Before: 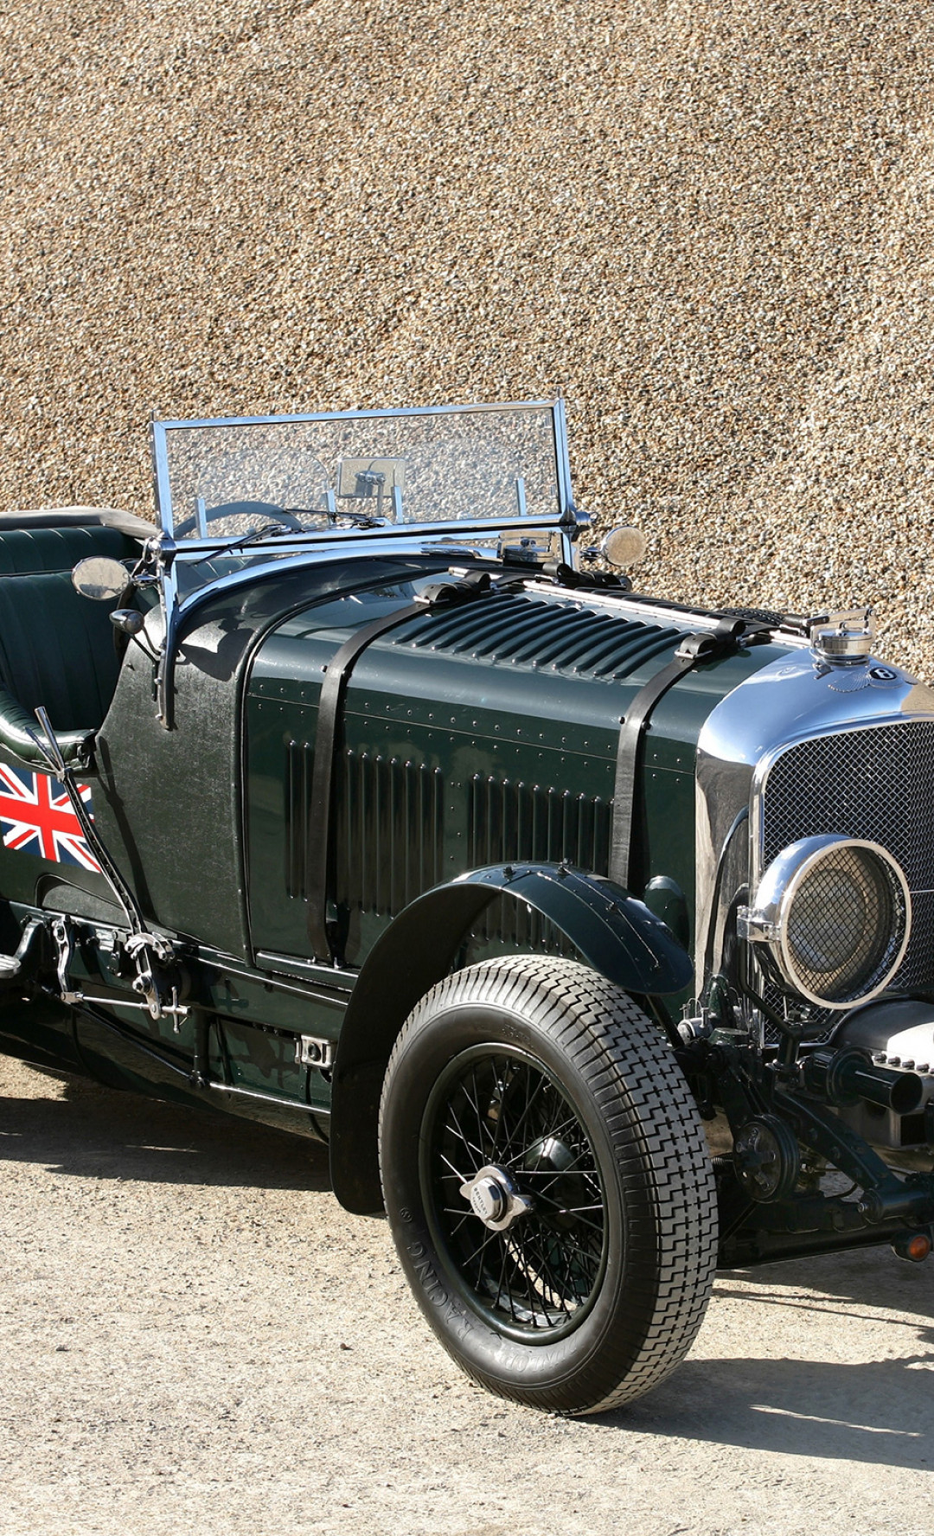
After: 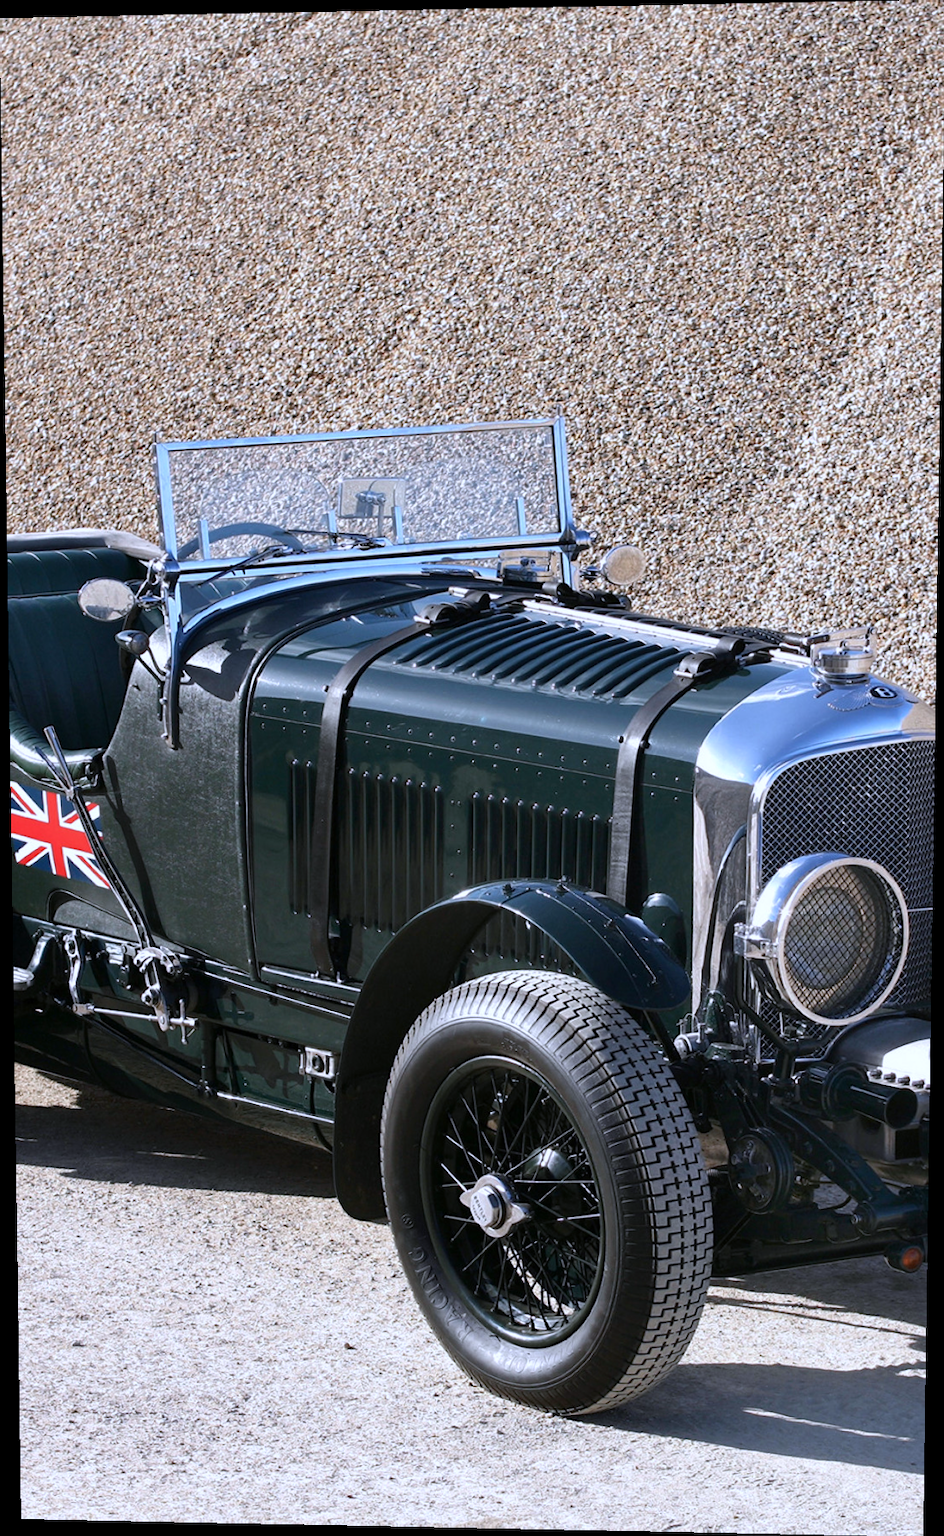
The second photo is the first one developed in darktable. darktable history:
color calibration: illuminant custom, x 0.373, y 0.388, temperature 4269.97 K
rotate and perspective: lens shift (vertical) 0.048, lens shift (horizontal) -0.024, automatic cropping off
